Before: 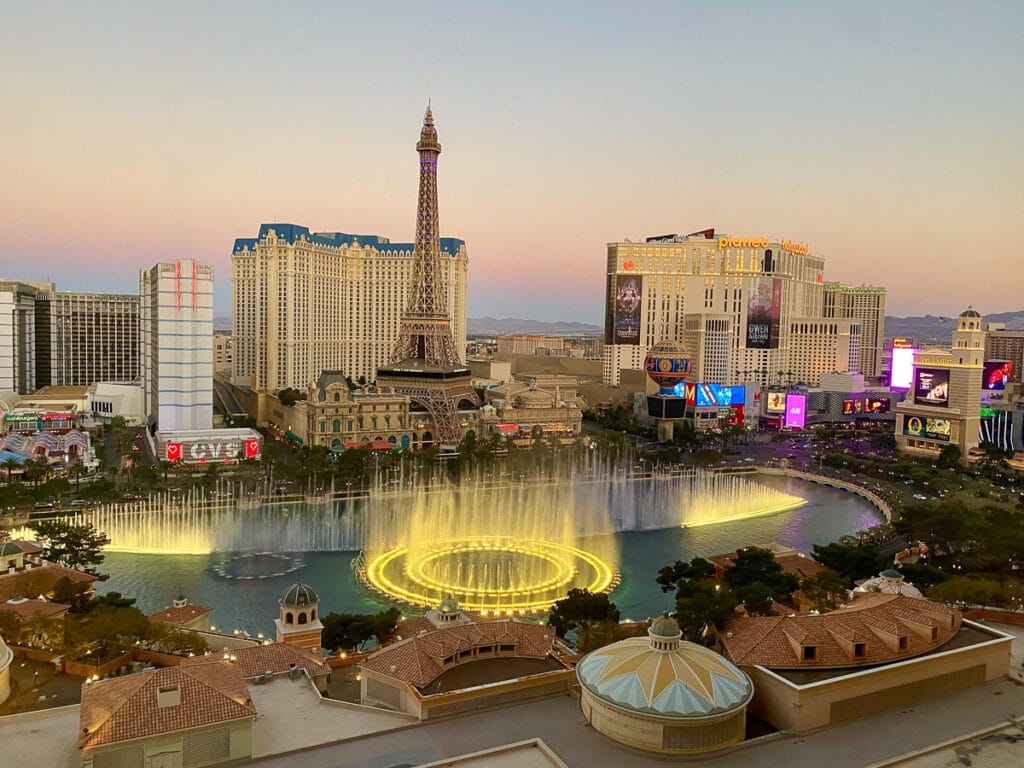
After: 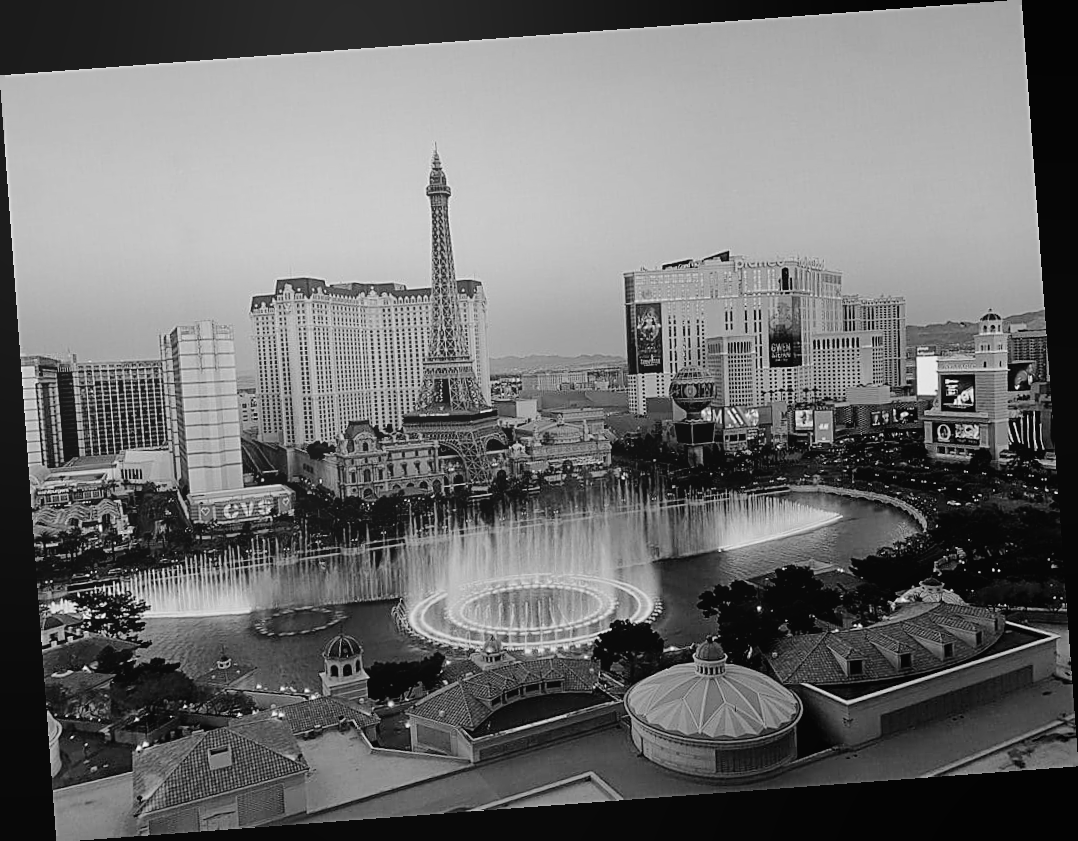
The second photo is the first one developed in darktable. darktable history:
tone curve: curves: ch0 [(0, 0) (0.568, 0.517) (0.8, 0.717) (1, 1)]
rotate and perspective: rotation -4.25°, automatic cropping off
filmic rgb: black relative exposure -5 EV, white relative exposure 3.5 EV, hardness 3.19, contrast 1.4, highlights saturation mix -30%
bloom: size 38%, threshold 95%, strength 30%
sharpen: on, module defaults
monochrome: on, module defaults
